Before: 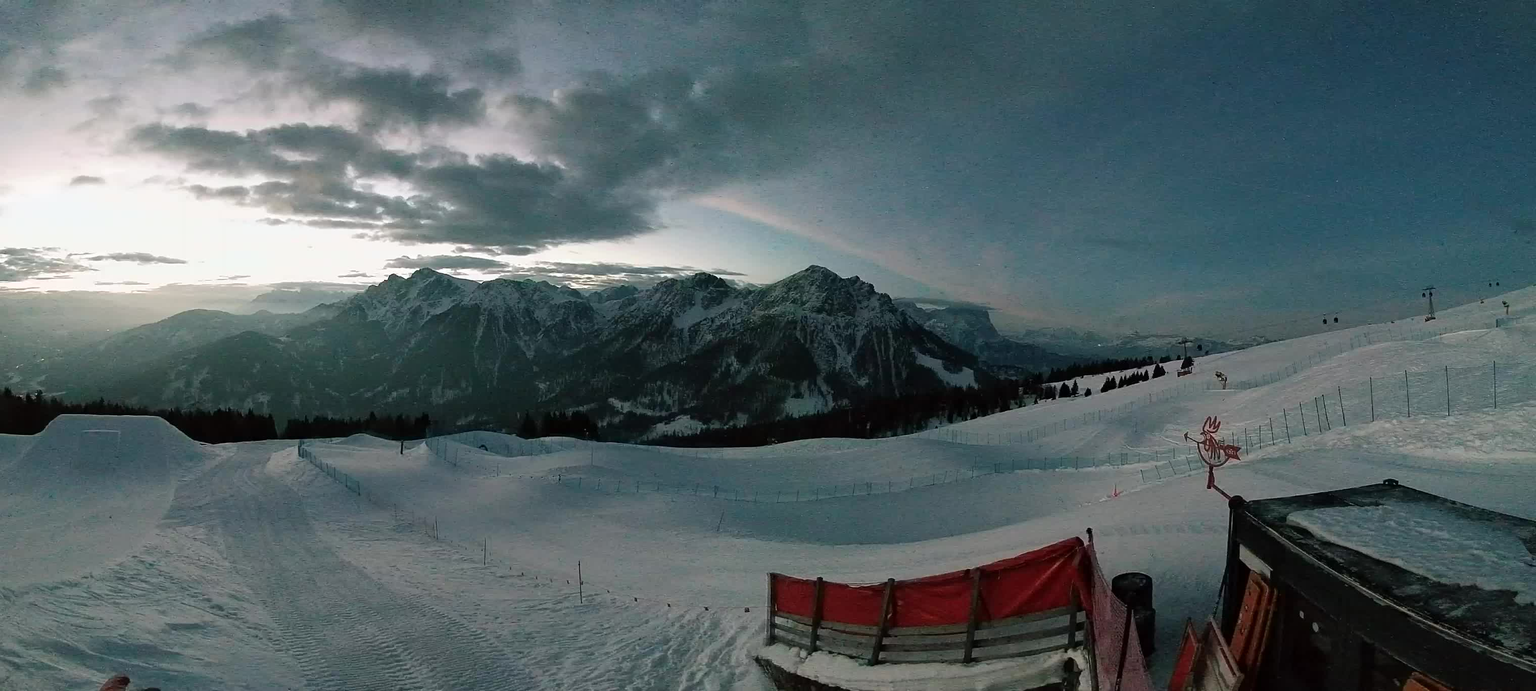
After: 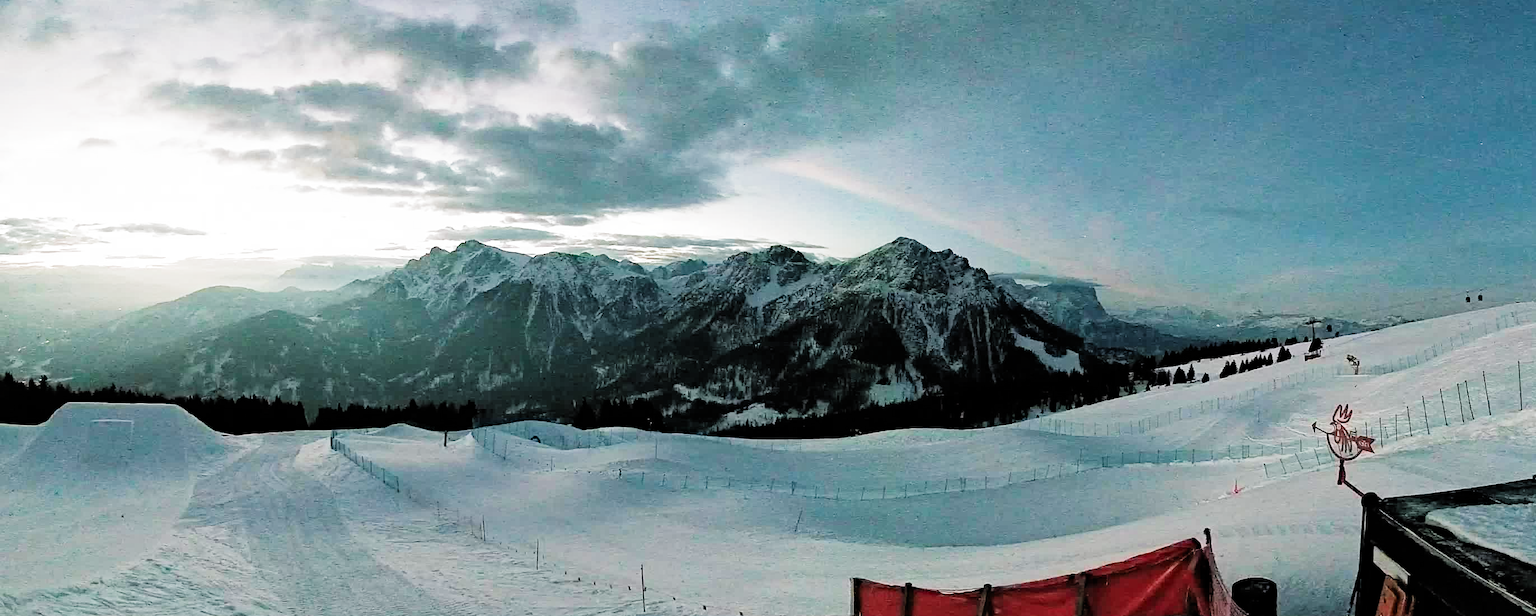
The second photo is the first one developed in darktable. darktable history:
crop: top 7.525%, right 9.733%, bottom 11.992%
exposure: exposure 1.519 EV, compensate highlight preservation false
filmic rgb: black relative exposure -5.06 EV, white relative exposure 3.97 EV, hardness 2.91, contrast 1.184, add noise in highlights 0.002, color science v3 (2019), use custom middle-gray values true, contrast in highlights soft
haze removal: compatibility mode true, adaptive false
